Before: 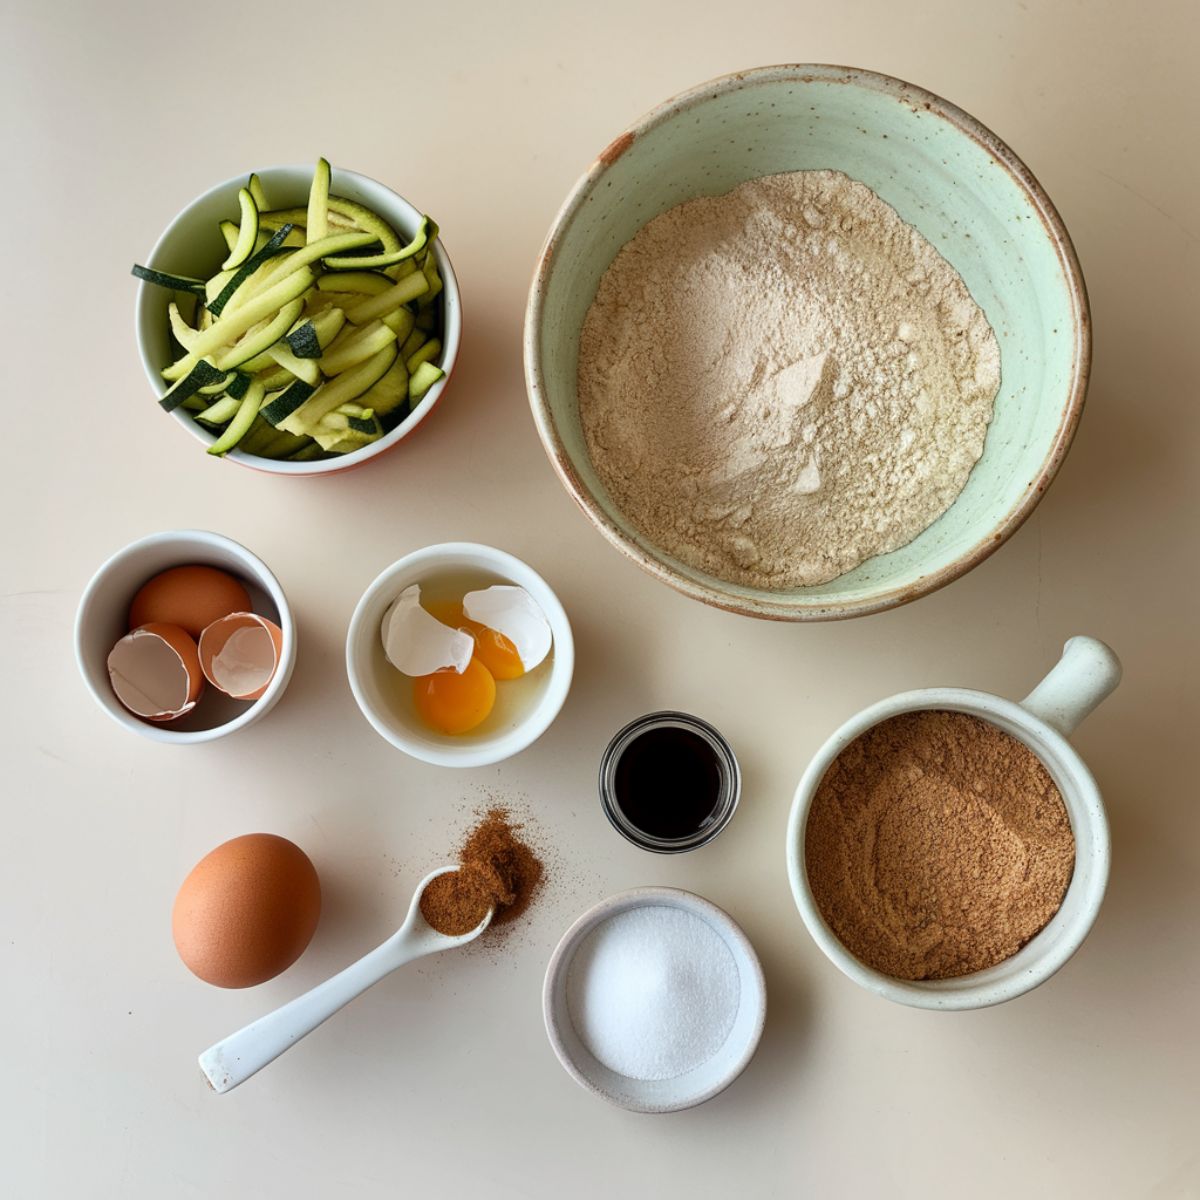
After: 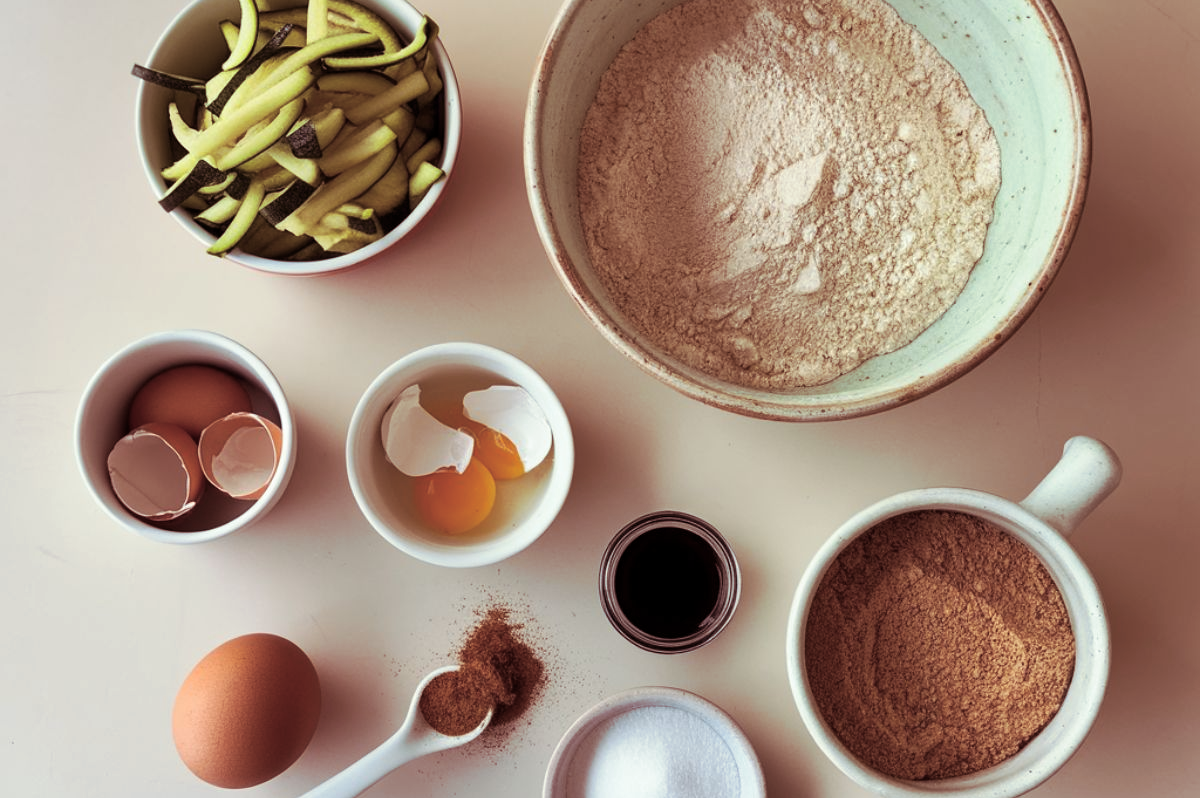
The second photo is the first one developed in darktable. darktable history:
crop: top 16.727%, bottom 16.727%
split-toning: on, module defaults
